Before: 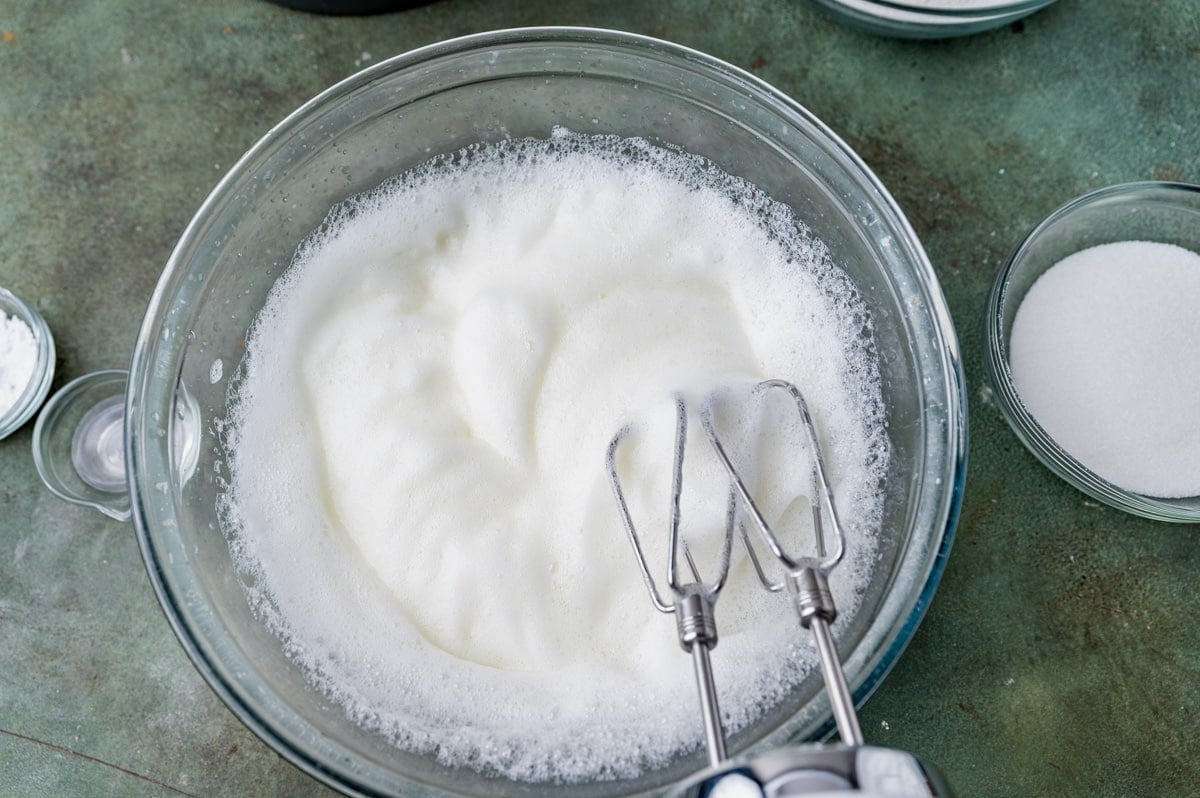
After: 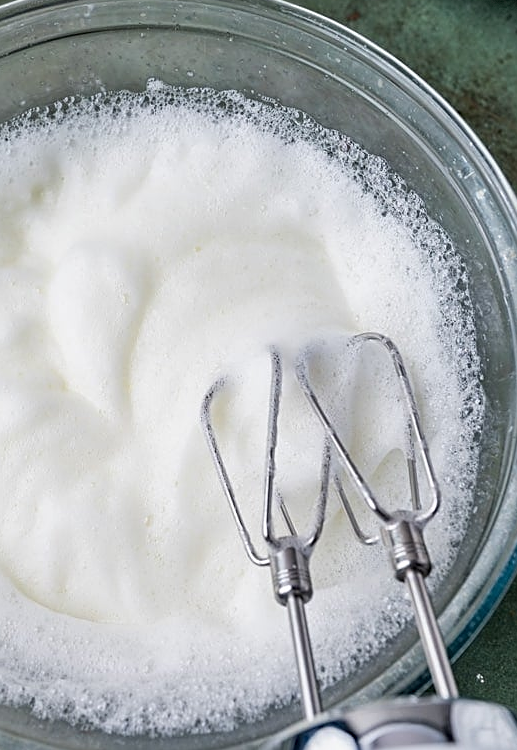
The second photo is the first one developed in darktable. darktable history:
vignetting: fall-off start 116.1%, fall-off radius 58.88%, dithering 8-bit output, unbound false
sharpen: on, module defaults
crop: left 33.82%, top 5.96%, right 23.069%
